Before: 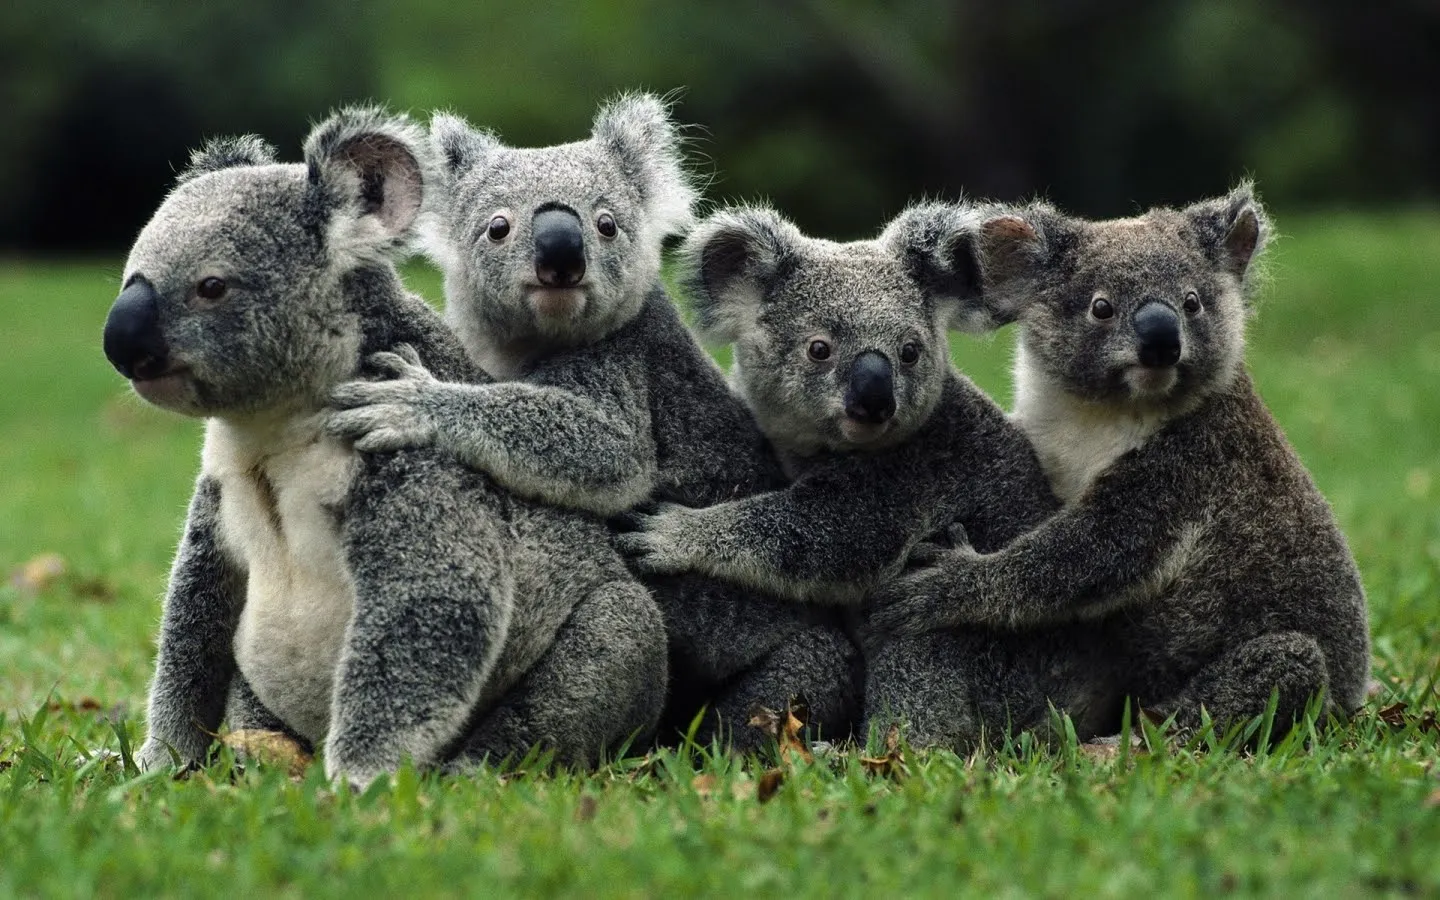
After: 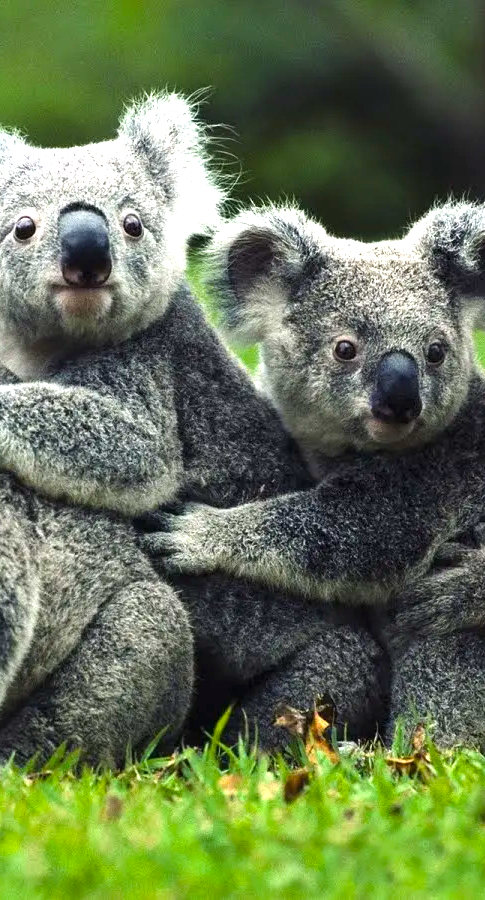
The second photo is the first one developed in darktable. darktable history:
crop: left 32.949%, right 33.314%
color balance rgb: perceptual saturation grading › global saturation 18.72%, global vibrance 20%
exposure: black level correction 0, exposure 1.105 EV, compensate highlight preservation false
